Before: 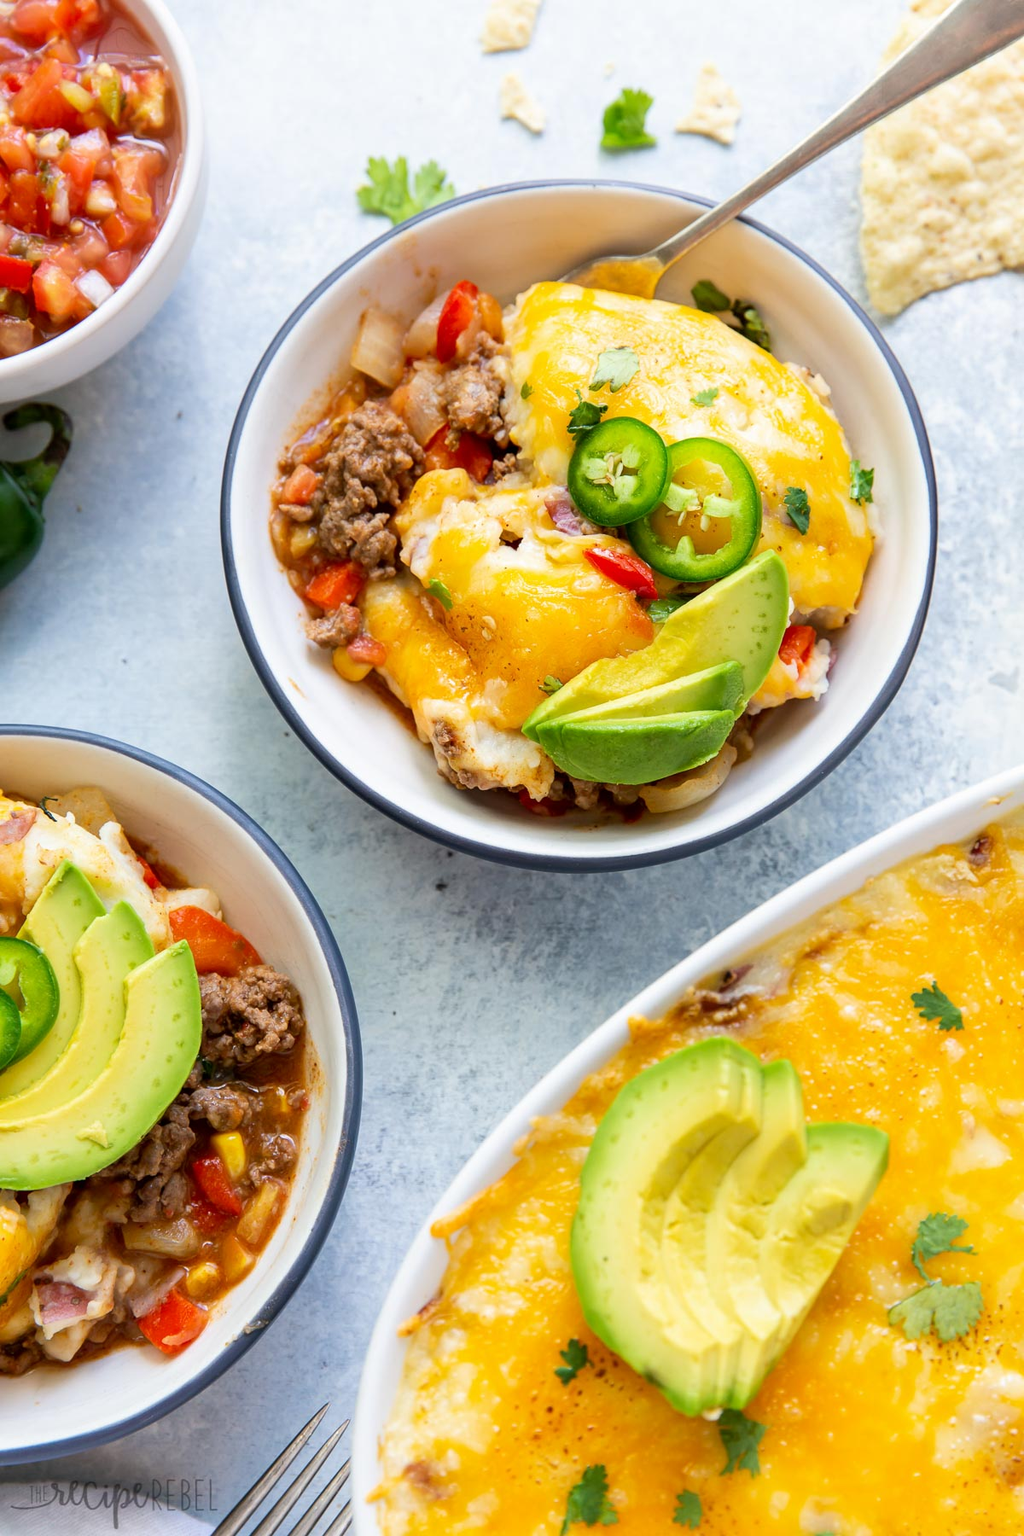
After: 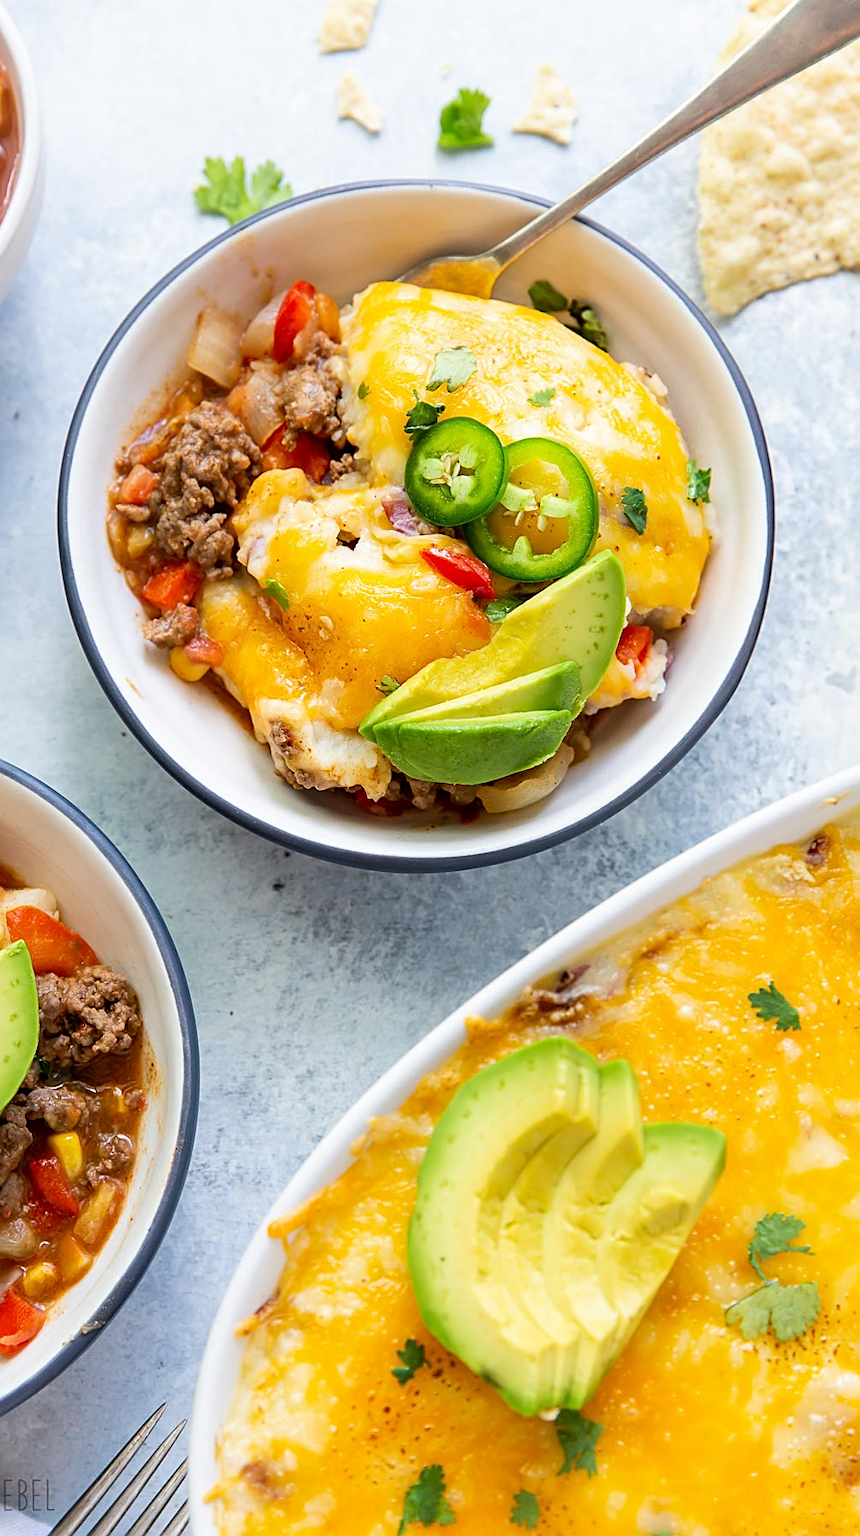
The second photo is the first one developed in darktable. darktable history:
sharpen: on, module defaults
crop: left 15.923%
